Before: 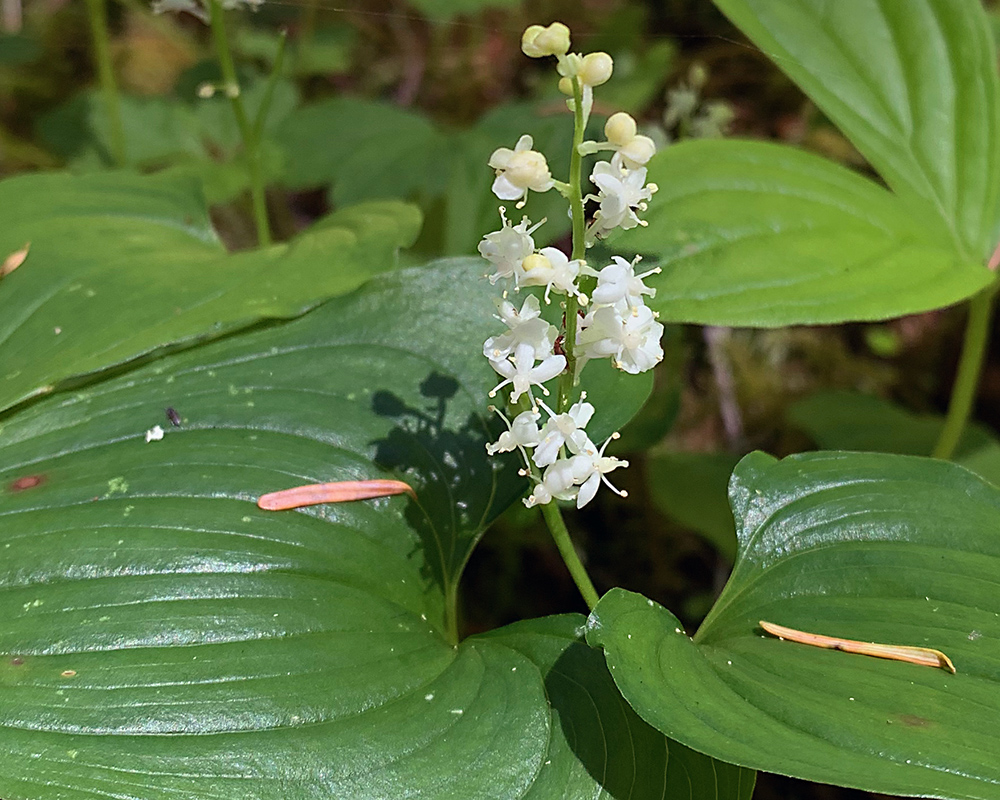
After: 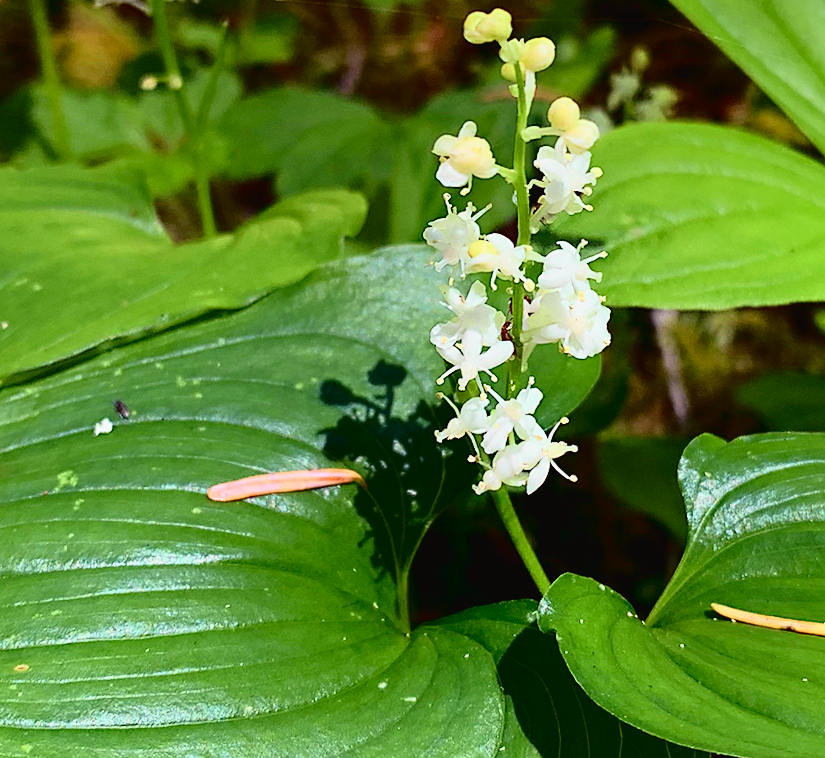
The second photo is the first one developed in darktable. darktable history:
tone curve: curves: ch0 [(0, 0.022) (0.177, 0.086) (0.392, 0.438) (0.704, 0.844) (0.858, 0.938) (1, 0.981)]; ch1 [(0, 0) (0.402, 0.36) (0.476, 0.456) (0.498, 0.497) (0.518, 0.521) (0.58, 0.598) (0.619, 0.65) (0.692, 0.737) (1, 1)]; ch2 [(0, 0) (0.415, 0.438) (0.483, 0.499) (0.503, 0.503) (0.526, 0.532) (0.563, 0.604) (0.626, 0.697) (0.699, 0.753) (0.997, 0.858)], color space Lab, independent channels
crop and rotate: angle 1°, left 4.281%, top 0.642%, right 11.383%, bottom 2.486%
